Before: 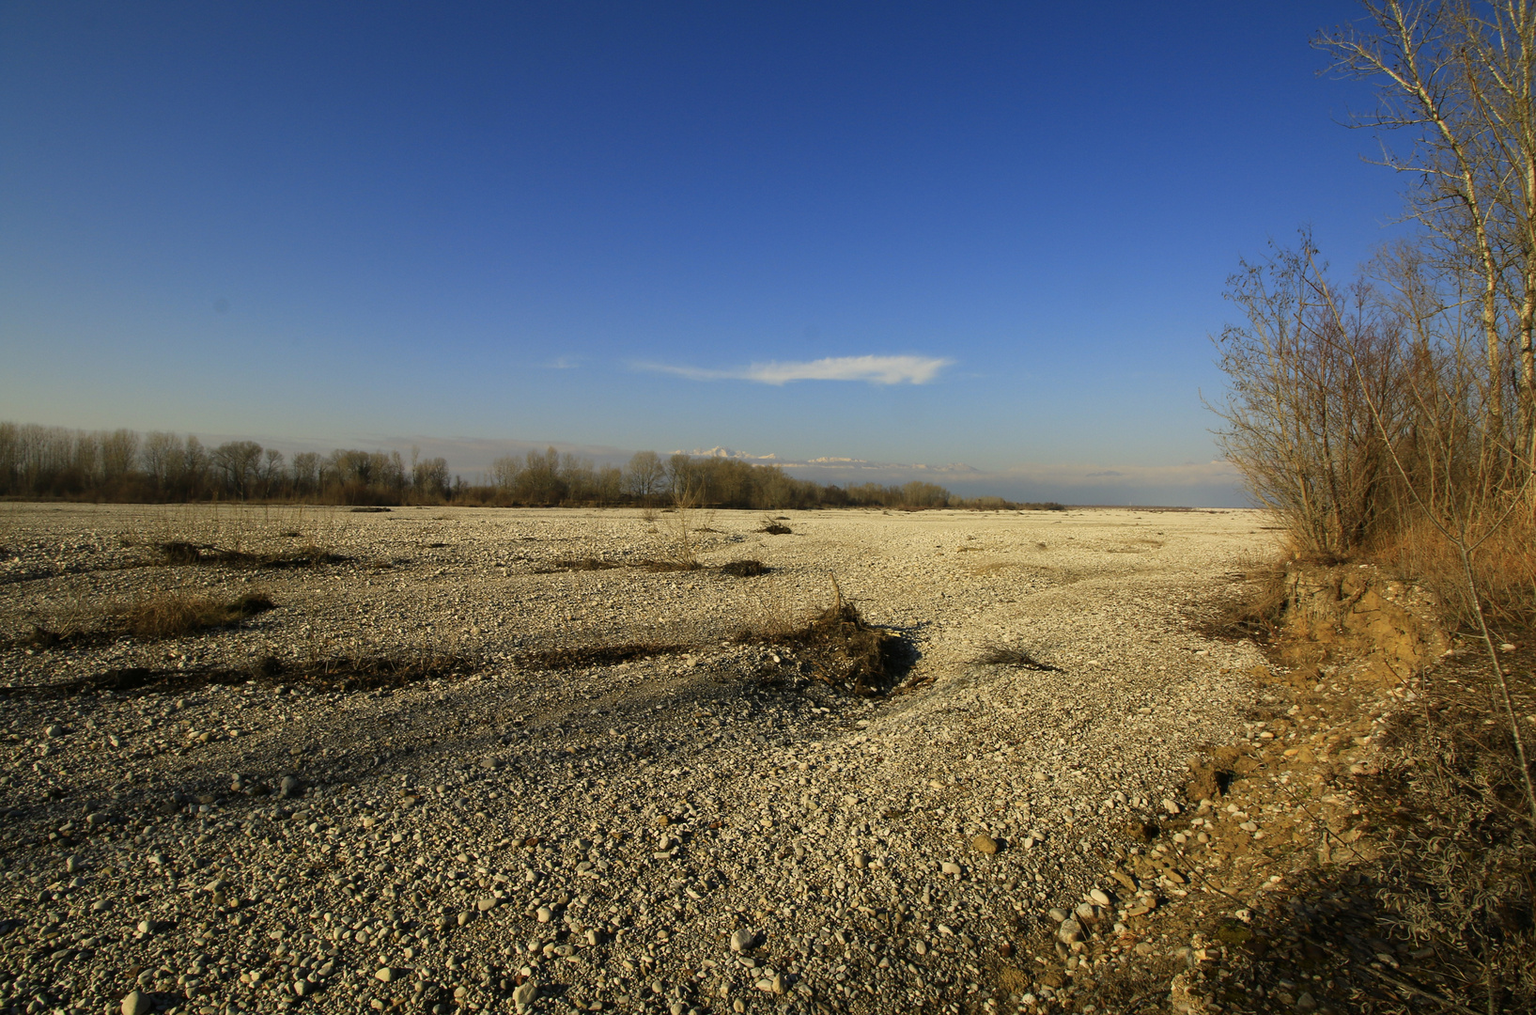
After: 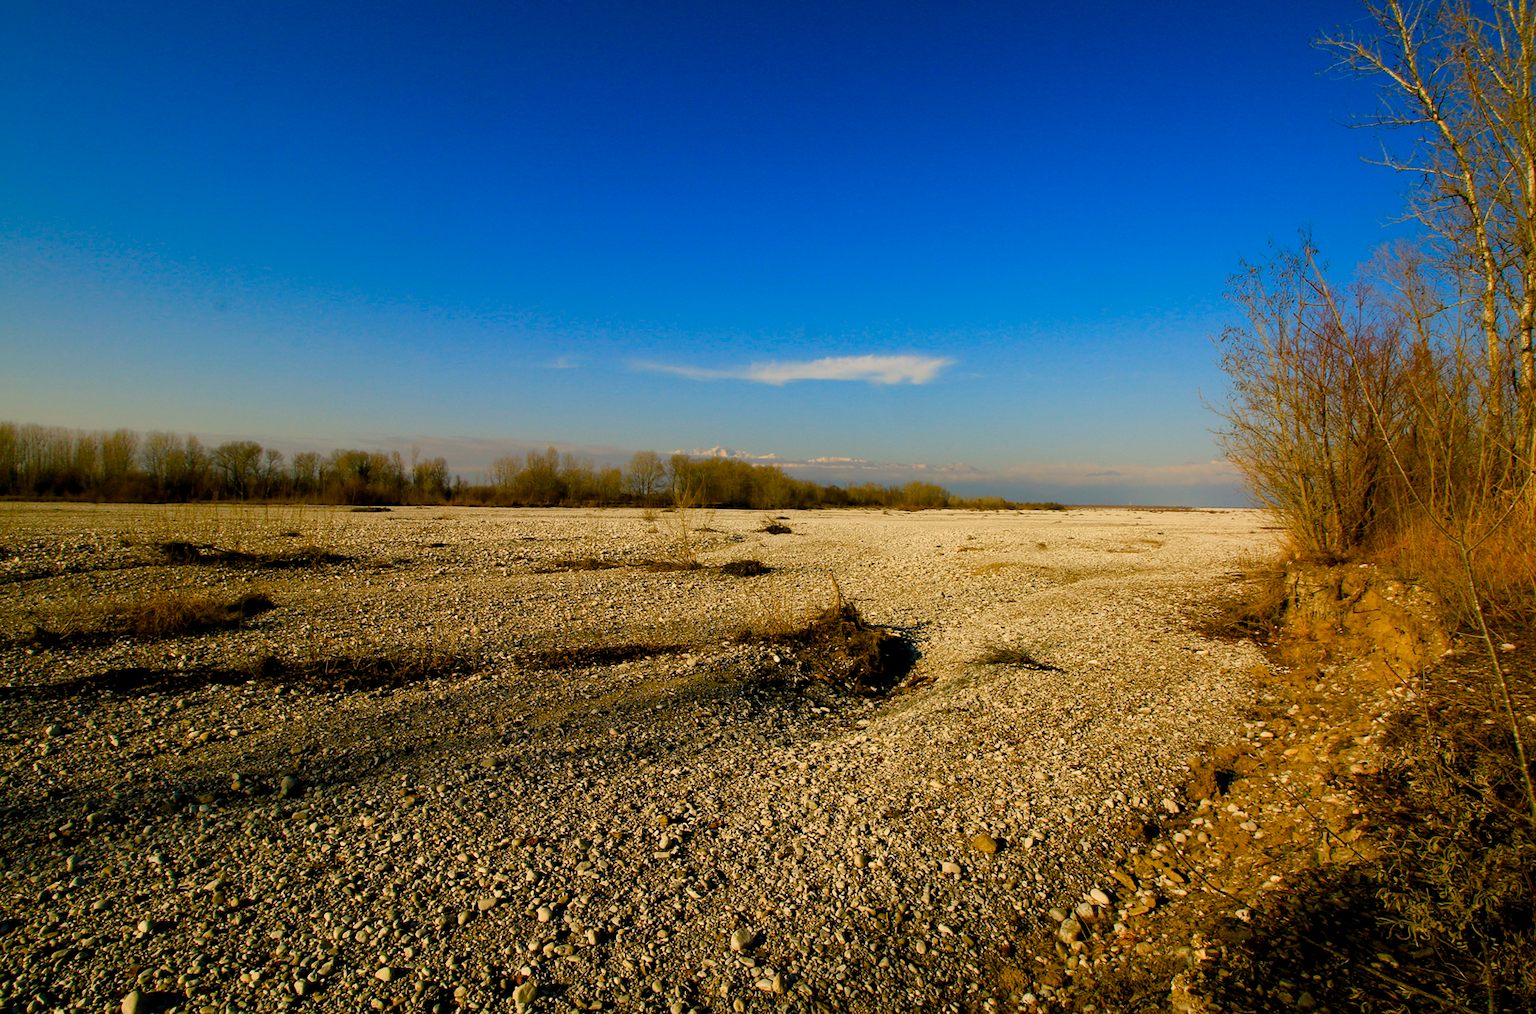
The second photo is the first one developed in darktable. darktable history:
color balance rgb: highlights gain › chroma 1.59%, highlights gain › hue 55.41°, global offset › luminance -0.478%, perceptual saturation grading › global saturation 20%, perceptual saturation grading › highlights -50.284%, perceptual saturation grading › shadows 30.169%, global vibrance 45.137%
